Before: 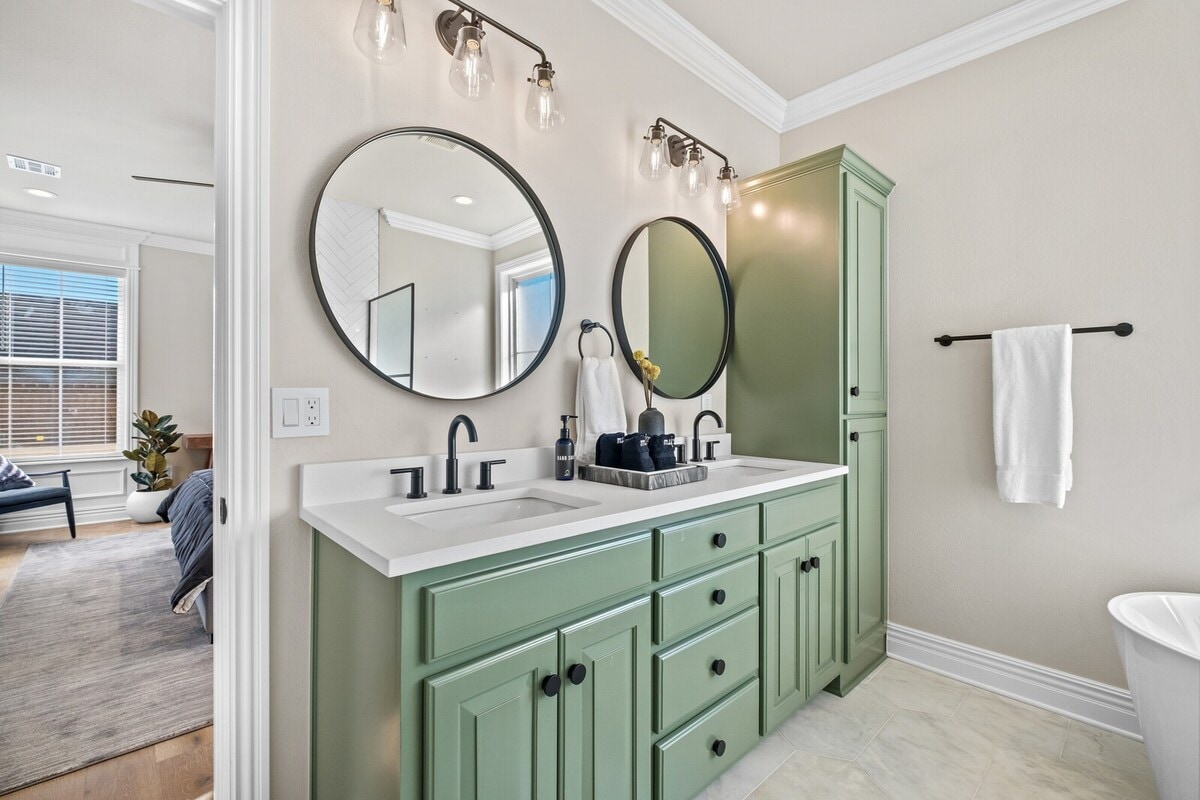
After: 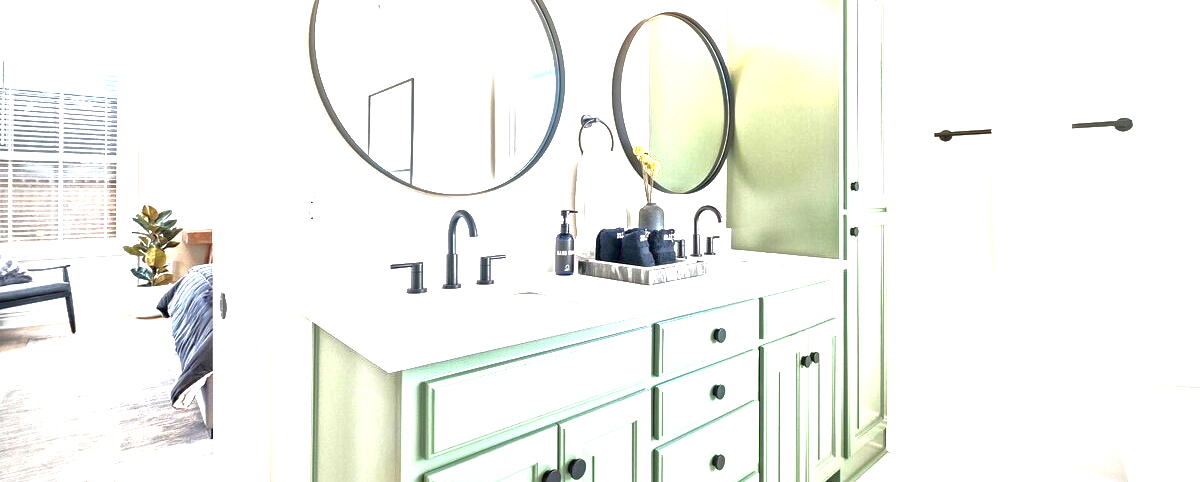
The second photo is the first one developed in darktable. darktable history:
vignetting: fall-off start 77.15%, fall-off radius 27.1%, brightness -0.283, width/height ratio 0.972
exposure: black level correction 0, exposure 2.162 EV, compensate highlight preservation false
crop and rotate: top 25.646%, bottom 14.022%
local contrast: mode bilateral grid, contrast 20, coarseness 49, detail 171%, midtone range 0.2
